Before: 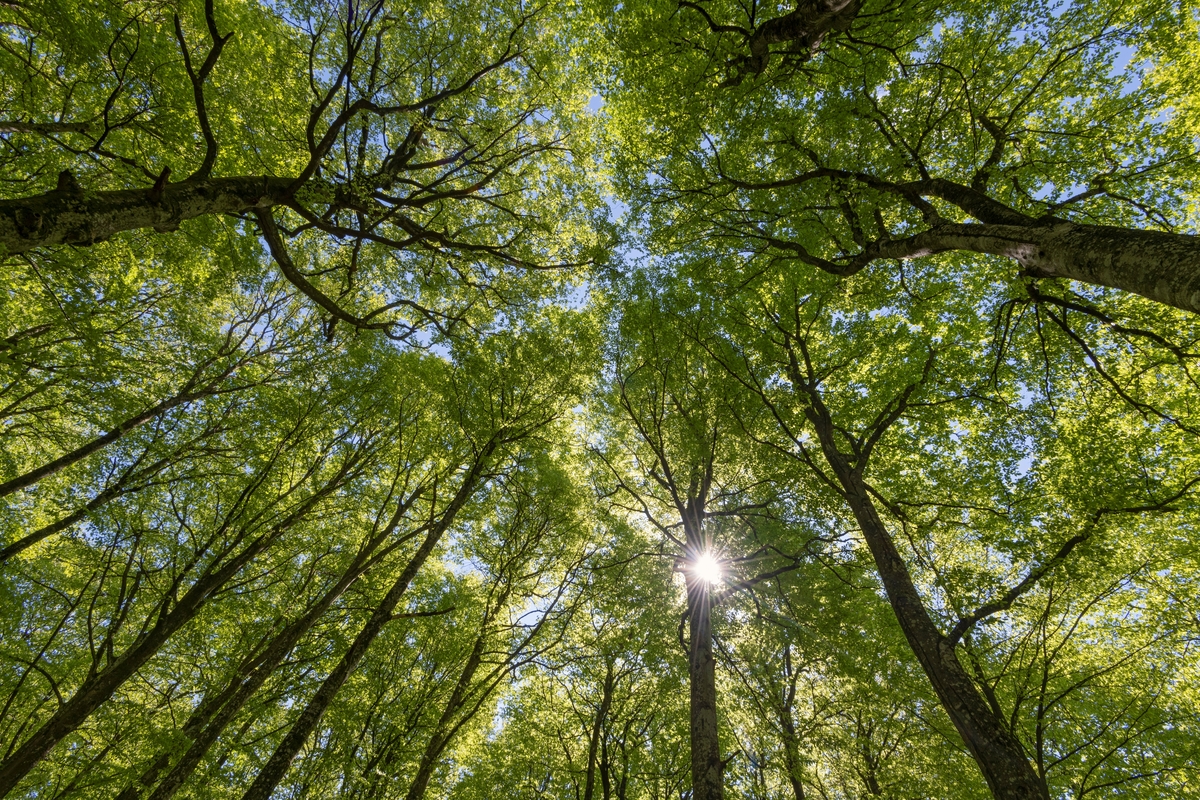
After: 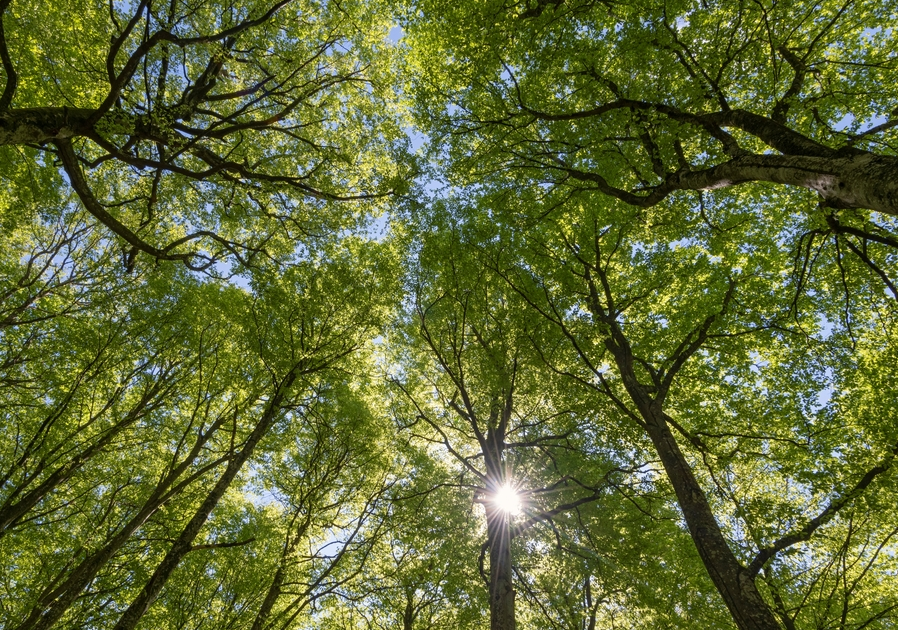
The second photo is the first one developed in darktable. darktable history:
crop: left 16.712%, top 8.649%, right 8.404%, bottom 12.542%
